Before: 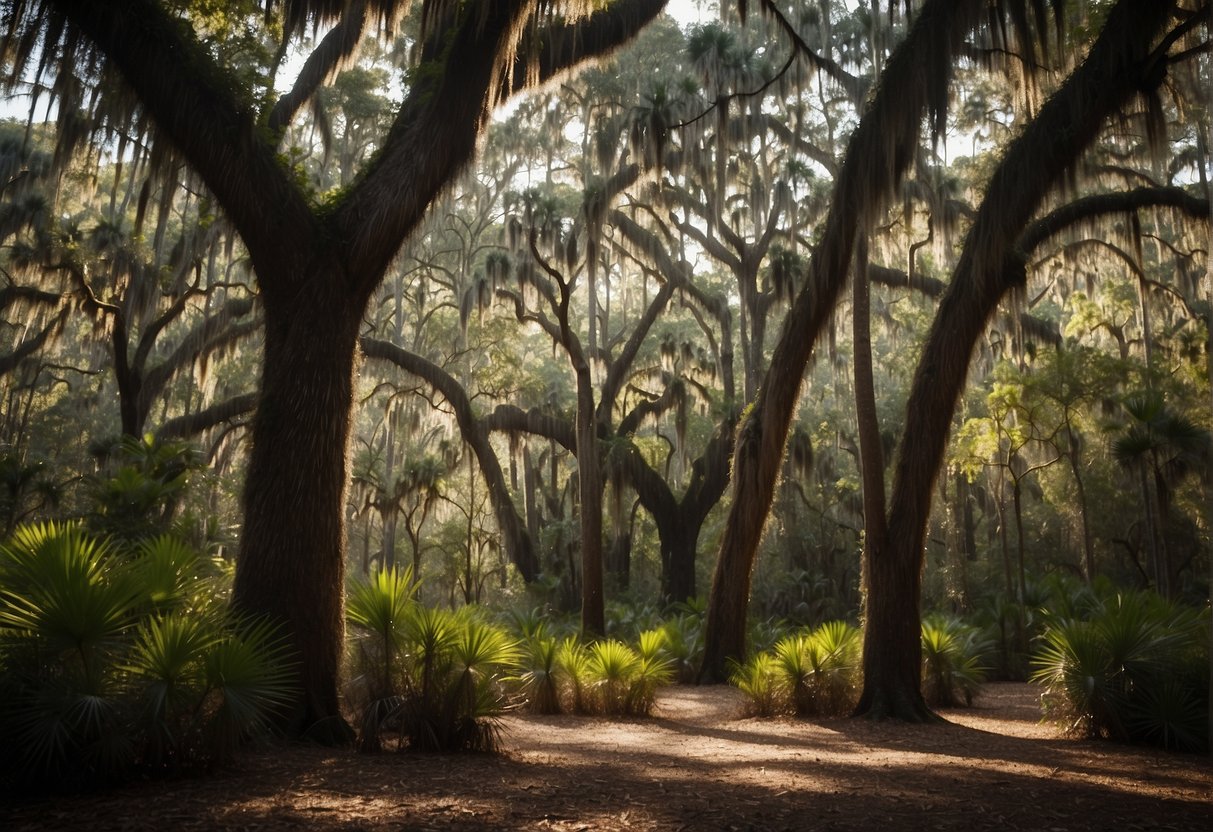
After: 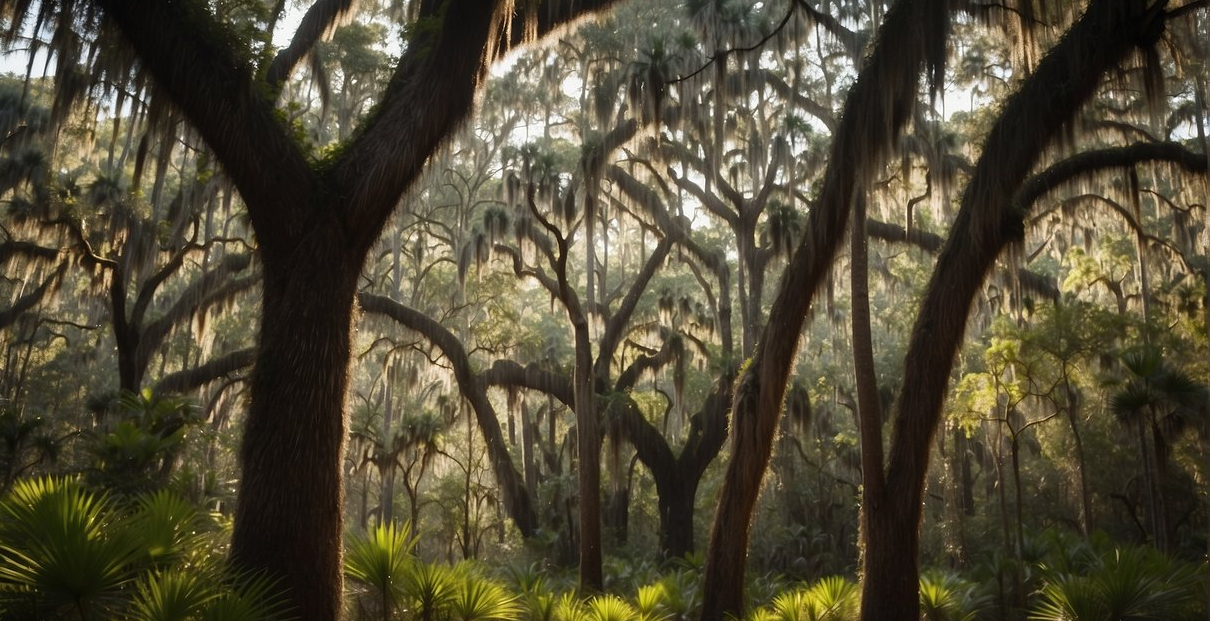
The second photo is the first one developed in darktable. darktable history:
crop: left 0.205%, top 5.465%, bottom 19.838%
